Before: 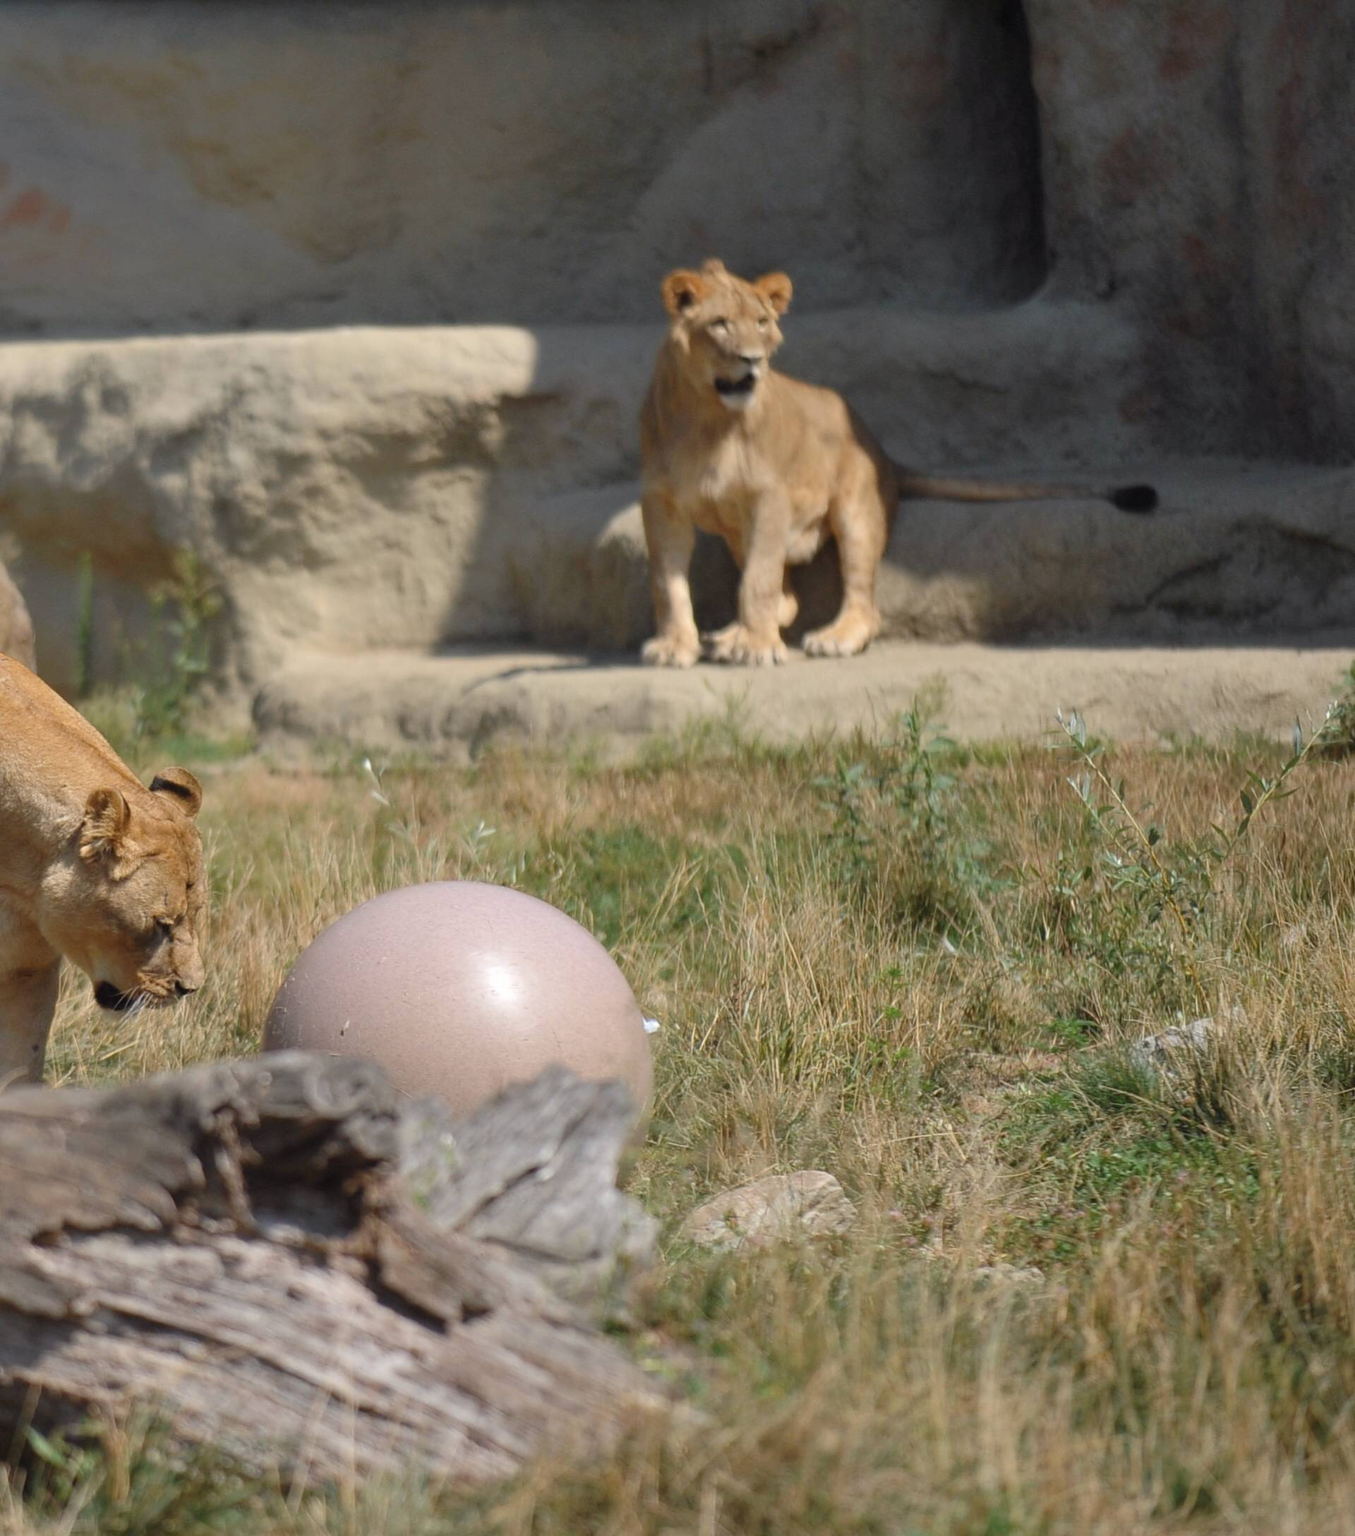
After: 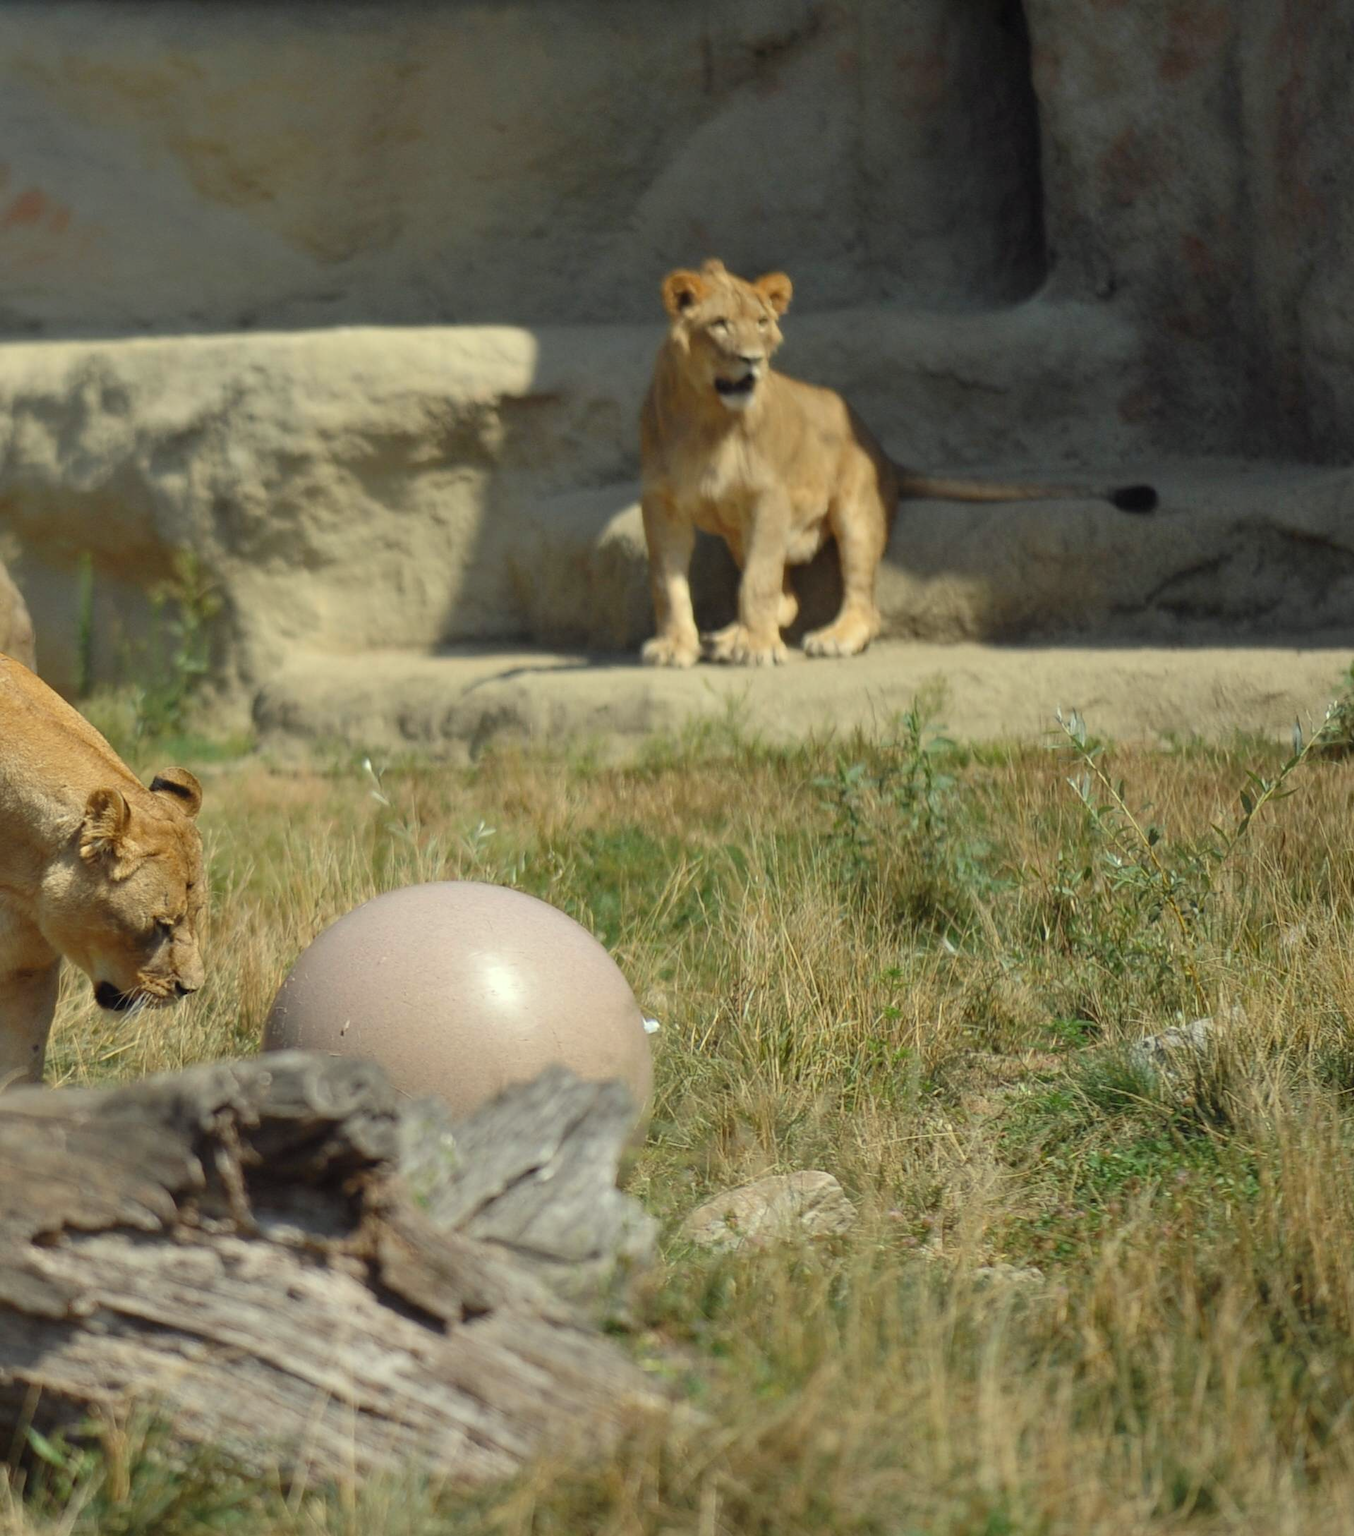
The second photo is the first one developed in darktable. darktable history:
color correction: highlights a* -5.71, highlights b* 11.2
